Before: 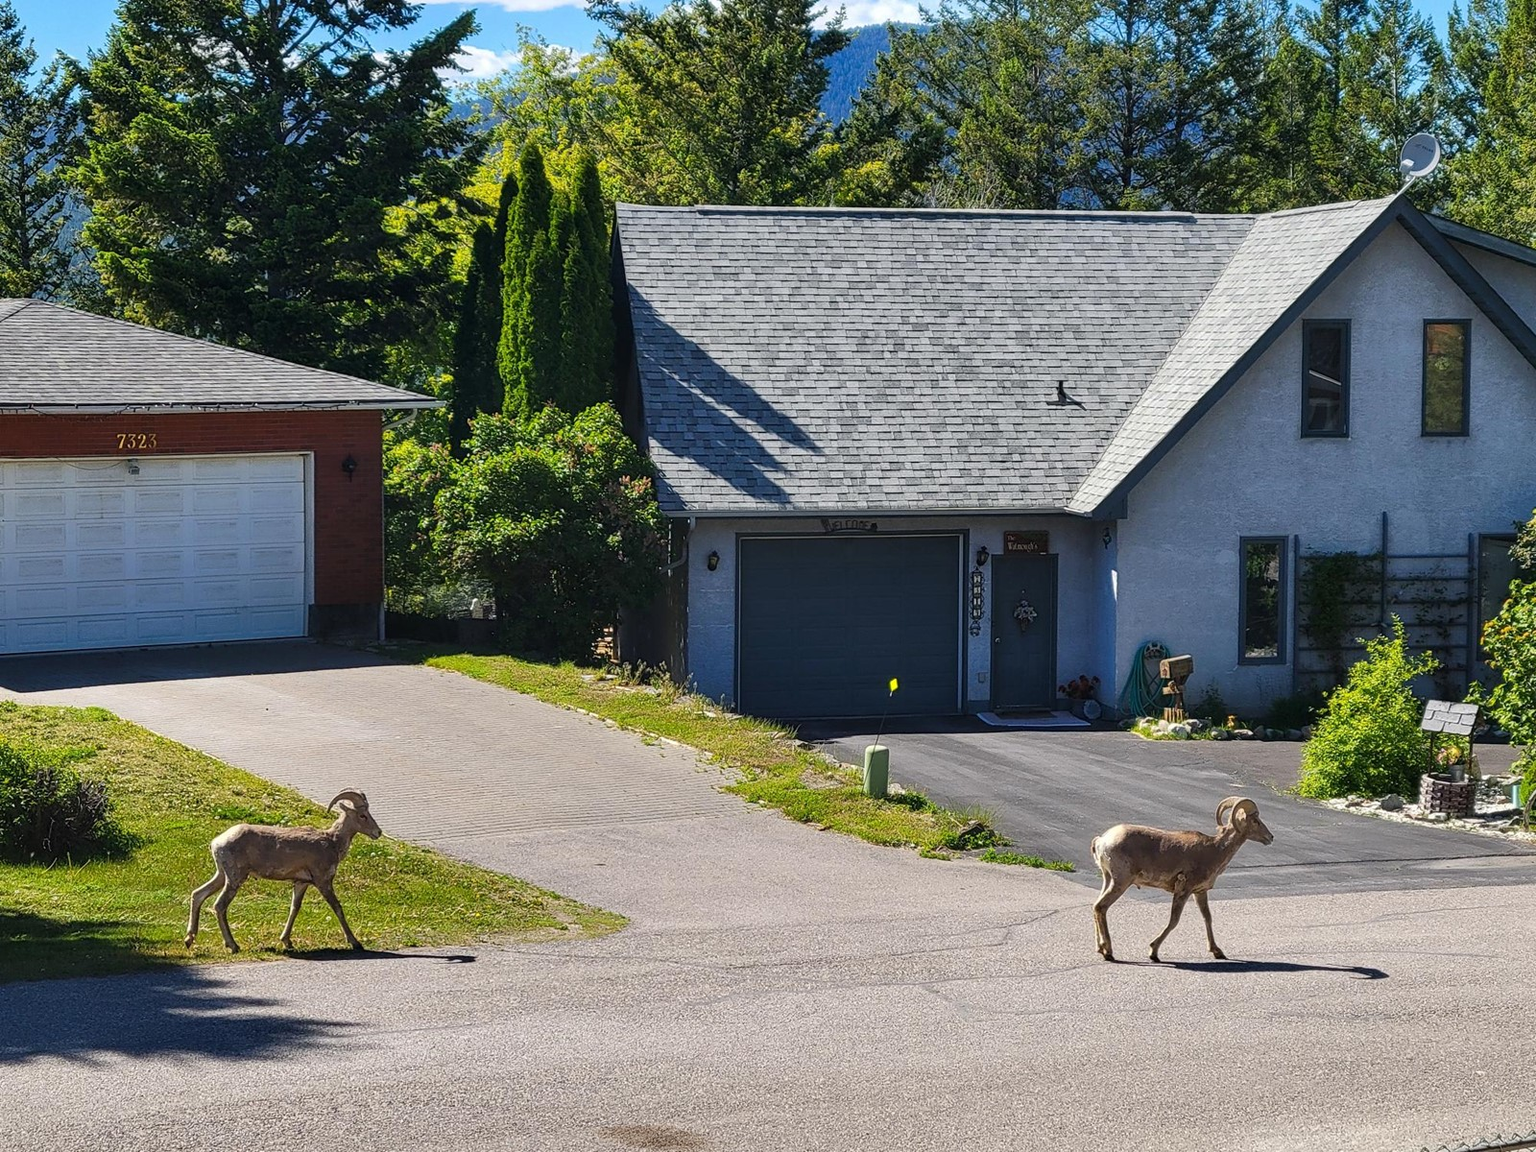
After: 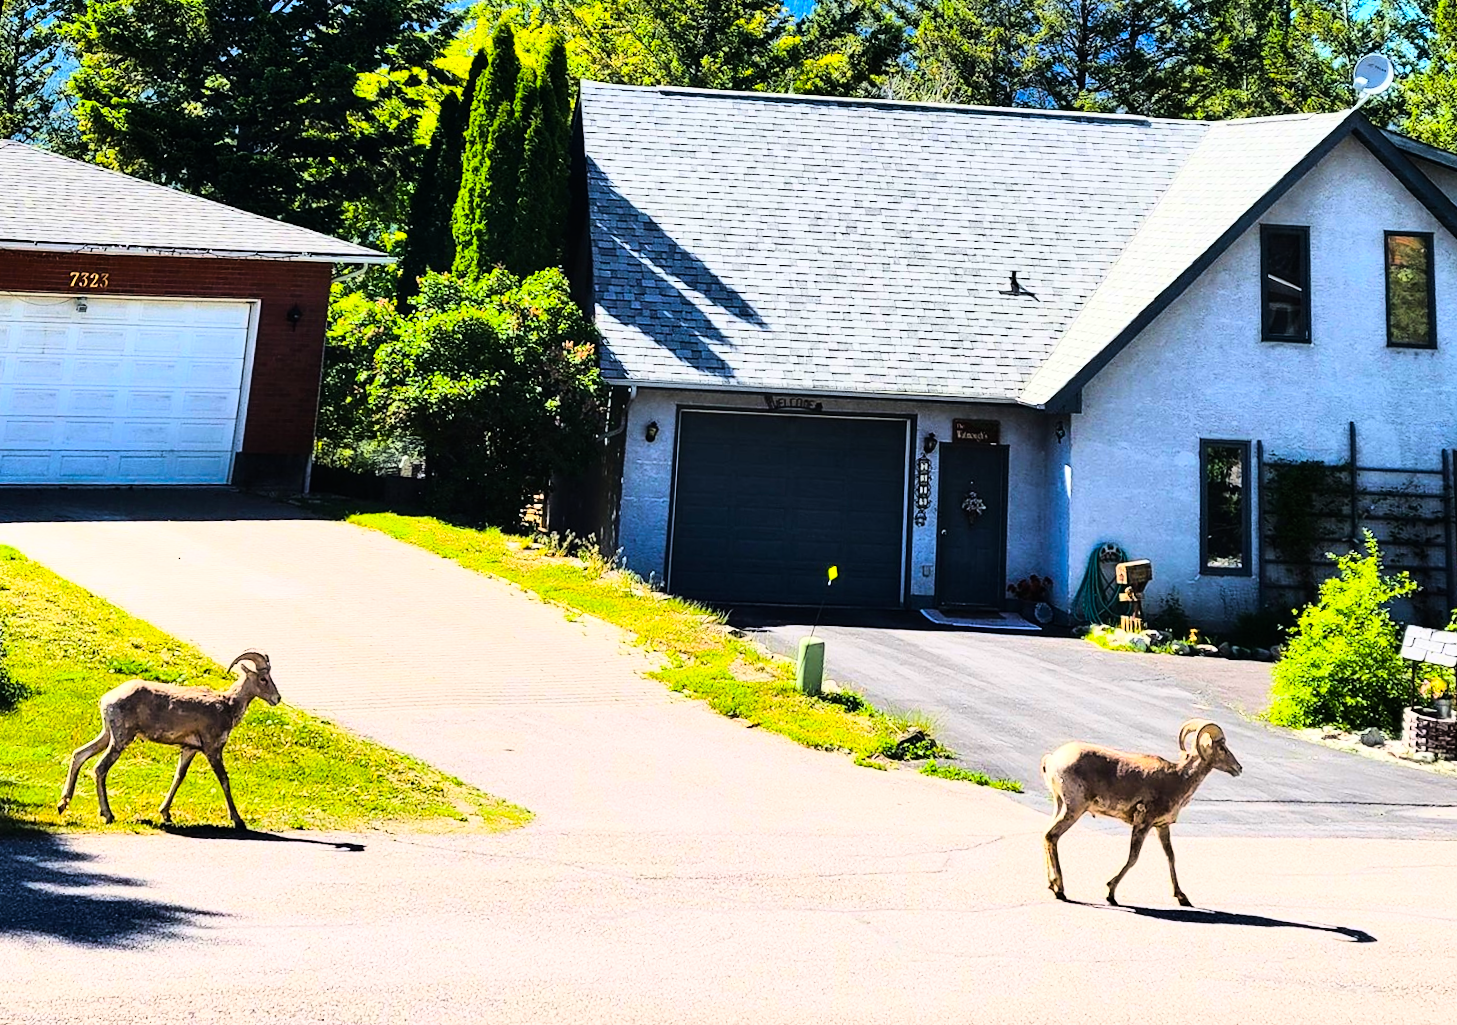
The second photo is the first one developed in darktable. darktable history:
crop and rotate: angle -3.27°, left 5.211%, top 5.211%, right 4.607%, bottom 4.607%
base curve: curves: ch0 [(0, 0) (0.262, 0.32) (0.722, 0.705) (1, 1)]
exposure: exposure 0.161 EV, compensate highlight preservation false
color balance rgb: perceptual saturation grading › global saturation 25%, global vibrance 20%
rgb curve: curves: ch0 [(0, 0) (0.21, 0.15) (0.24, 0.21) (0.5, 0.75) (0.75, 0.96) (0.89, 0.99) (1, 1)]; ch1 [(0, 0.02) (0.21, 0.13) (0.25, 0.2) (0.5, 0.67) (0.75, 0.9) (0.89, 0.97) (1, 1)]; ch2 [(0, 0.02) (0.21, 0.13) (0.25, 0.2) (0.5, 0.67) (0.75, 0.9) (0.89, 0.97) (1, 1)], compensate middle gray true
rotate and perspective: rotation 0.128°, lens shift (vertical) -0.181, lens shift (horizontal) -0.044, shear 0.001, automatic cropping off
tone equalizer: on, module defaults
